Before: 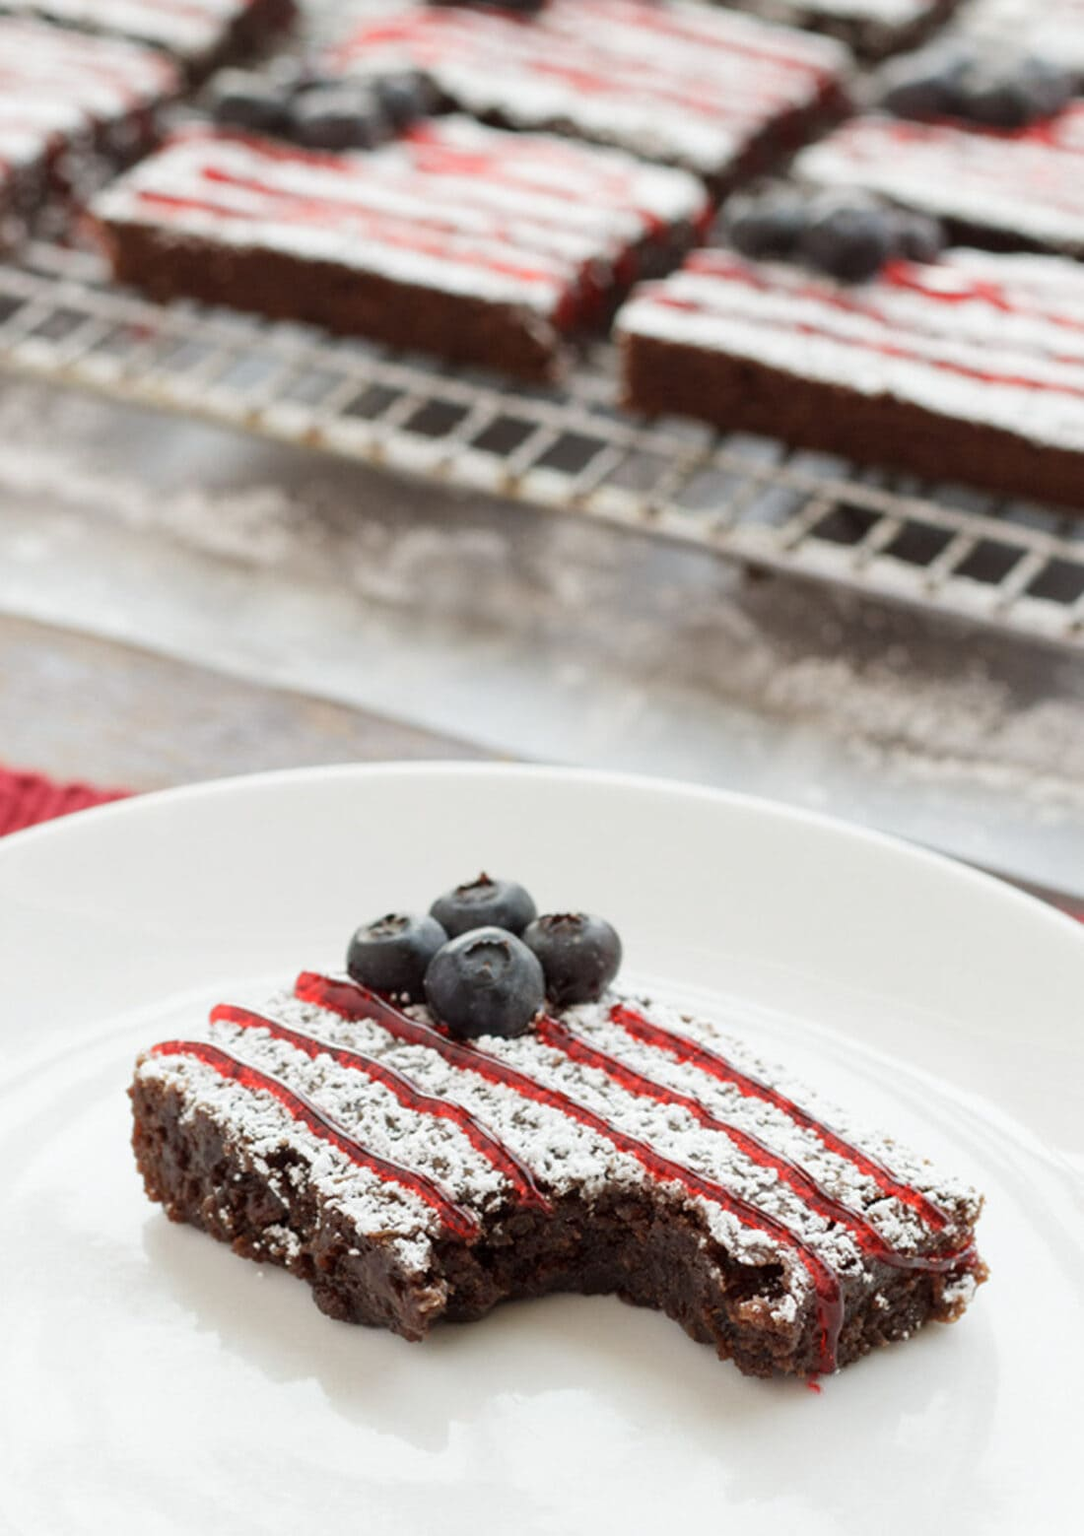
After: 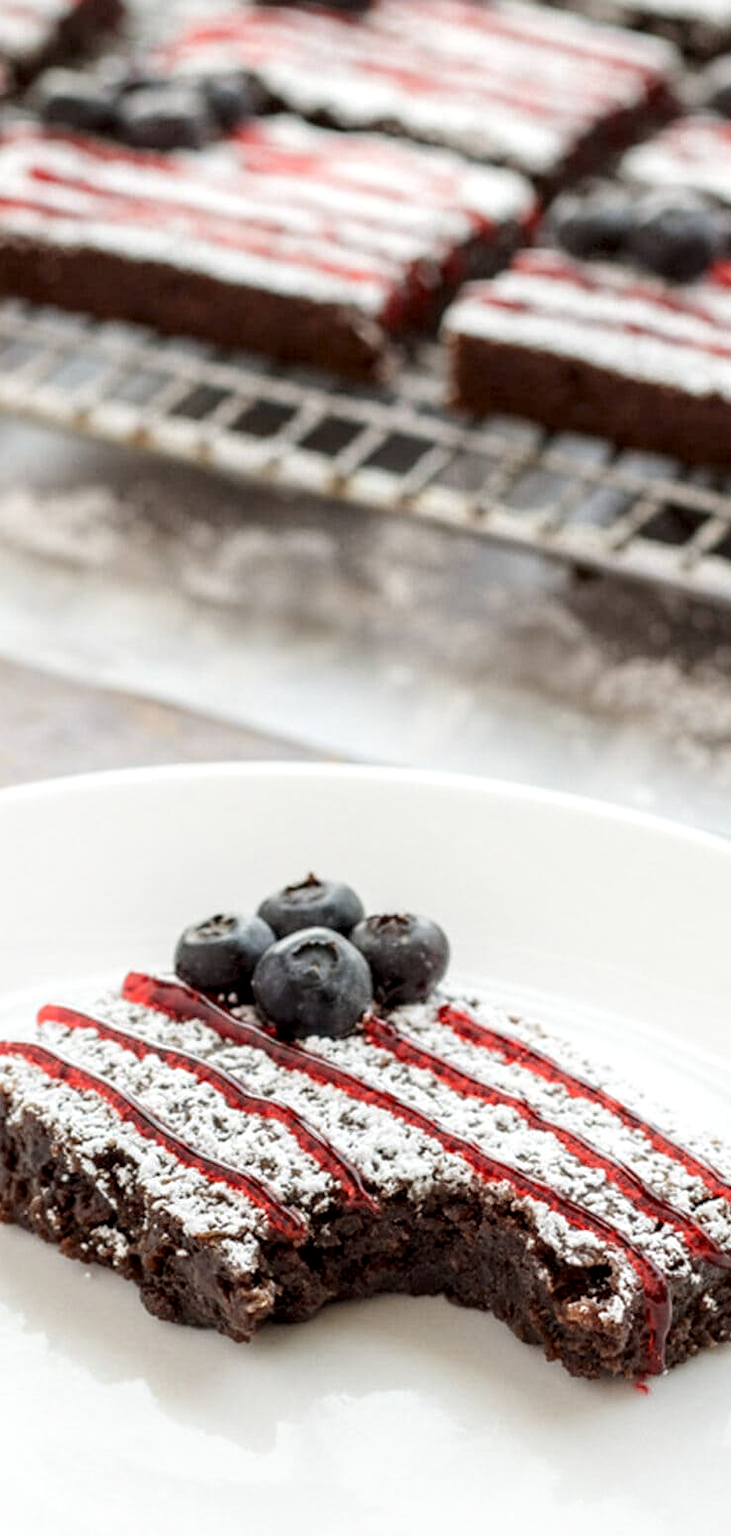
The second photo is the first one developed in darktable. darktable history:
crop and rotate: left 15.953%, right 16.551%
tone equalizer: mask exposure compensation -0.51 EV
shadows and highlights: shadows -25.15, highlights 48.09, soften with gaussian
local contrast: detail 150%
